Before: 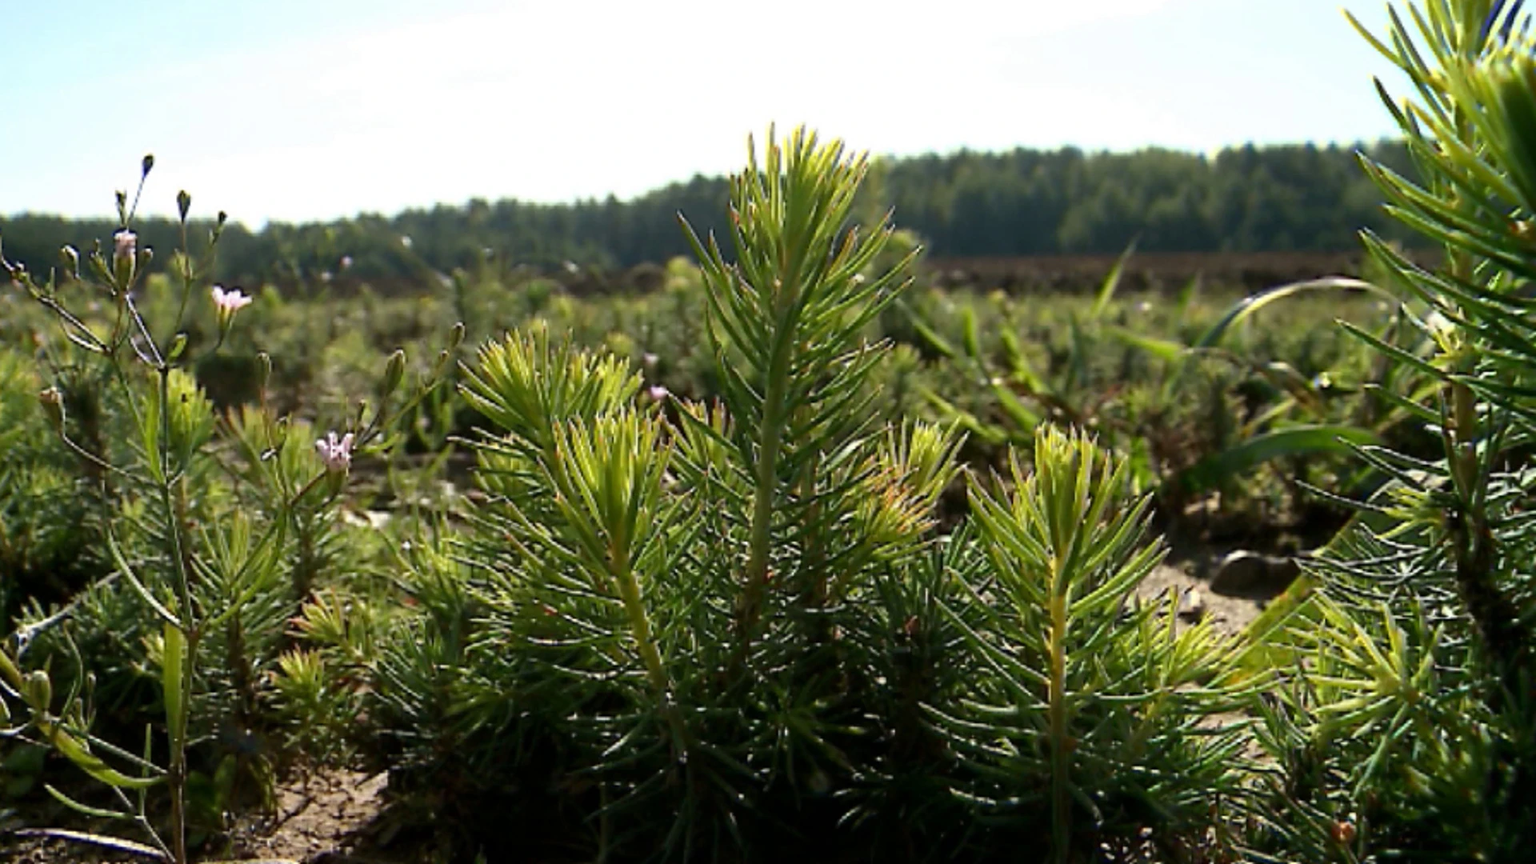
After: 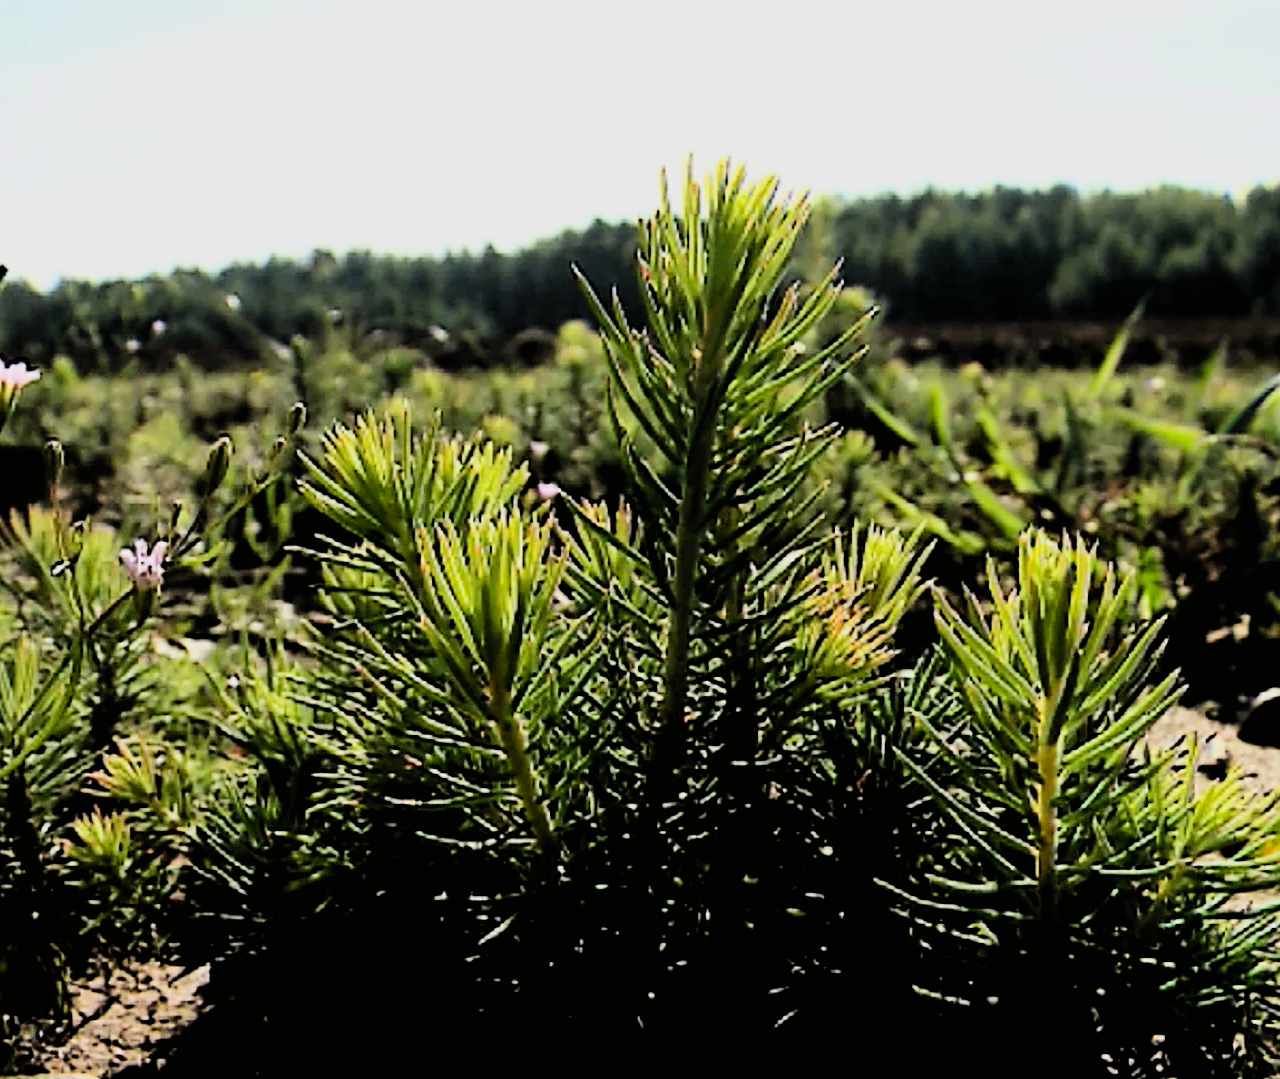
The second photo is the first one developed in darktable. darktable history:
sharpen: on, module defaults
filmic rgb: black relative exposure -3.17 EV, white relative exposure 7.03 EV, hardness 1.47, contrast 1.351
crop and rotate: left 14.348%, right 18.955%
haze removal: strength 0.424, adaptive false
contrast brightness saturation: contrast 0.204, brightness 0.163, saturation 0.227
